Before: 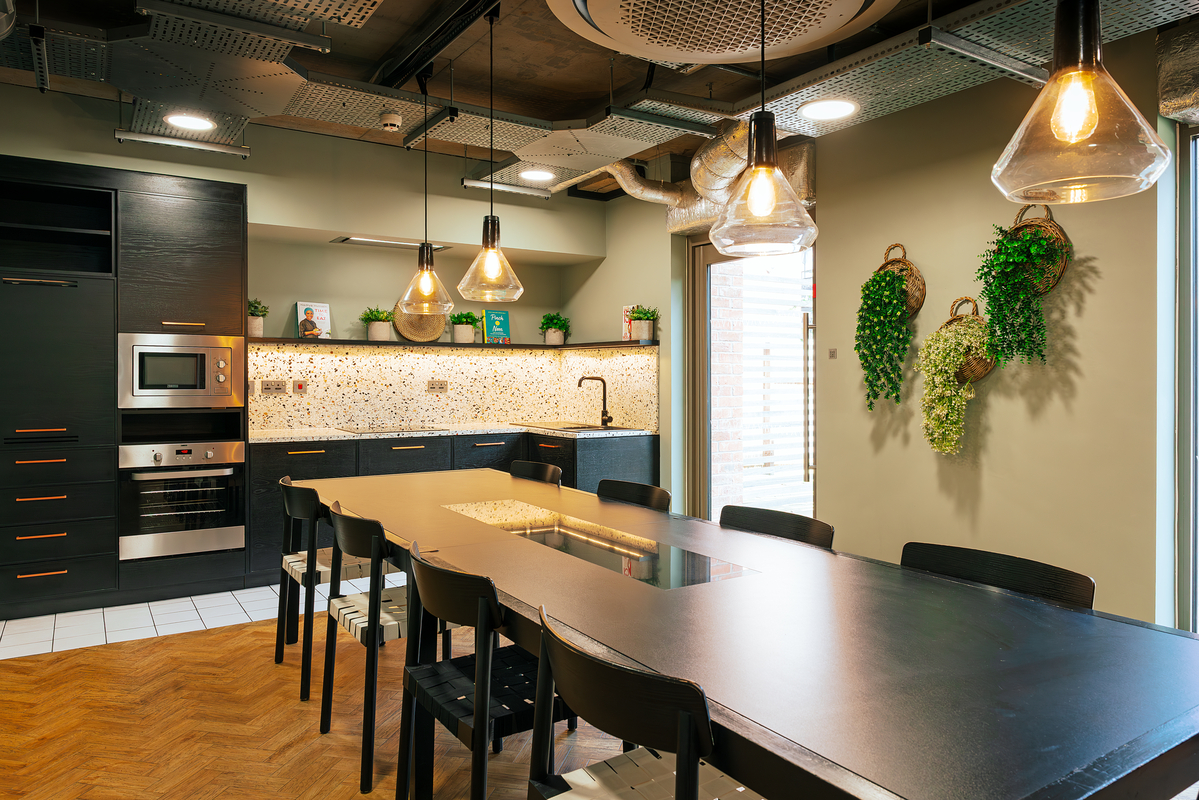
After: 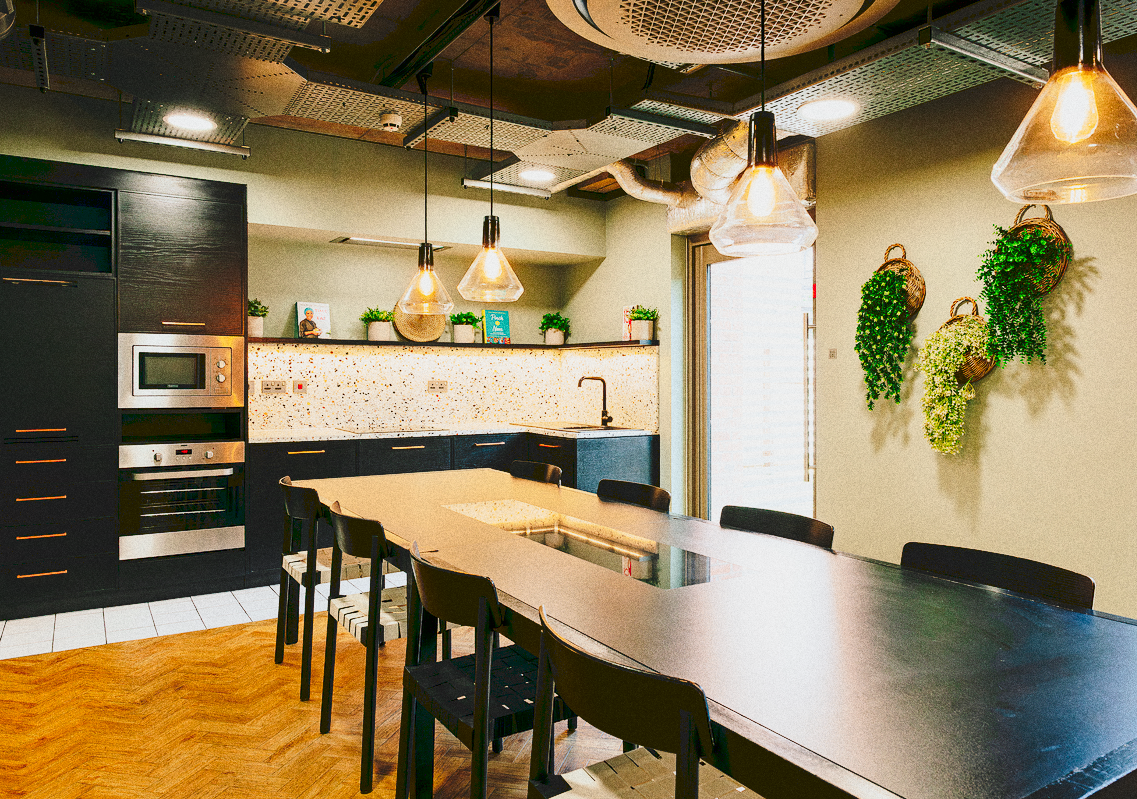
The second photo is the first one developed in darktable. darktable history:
crop and rotate: right 5.167%
contrast brightness saturation: contrast 0.2, brightness -0.11, saturation 0.1
filmic rgb: black relative exposure -7.65 EV, white relative exposure 4.56 EV, hardness 3.61
grain: coarseness 0.09 ISO, strength 40%
tone curve: curves: ch0 [(0, 0) (0.003, 0.112) (0.011, 0.115) (0.025, 0.111) (0.044, 0.114) (0.069, 0.126) (0.1, 0.144) (0.136, 0.164) (0.177, 0.196) (0.224, 0.249) (0.277, 0.316) (0.335, 0.401) (0.399, 0.487) (0.468, 0.571) (0.543, 0.647) (0.623, 0.728) (0.709, 0.795) (0.801, 0.866) (0.898, 0.933) (1, 1)], preserve colors none
exposure: exposure 0.64 EV, compensate highlight preservation false
color balance rgb: contrast -10%
